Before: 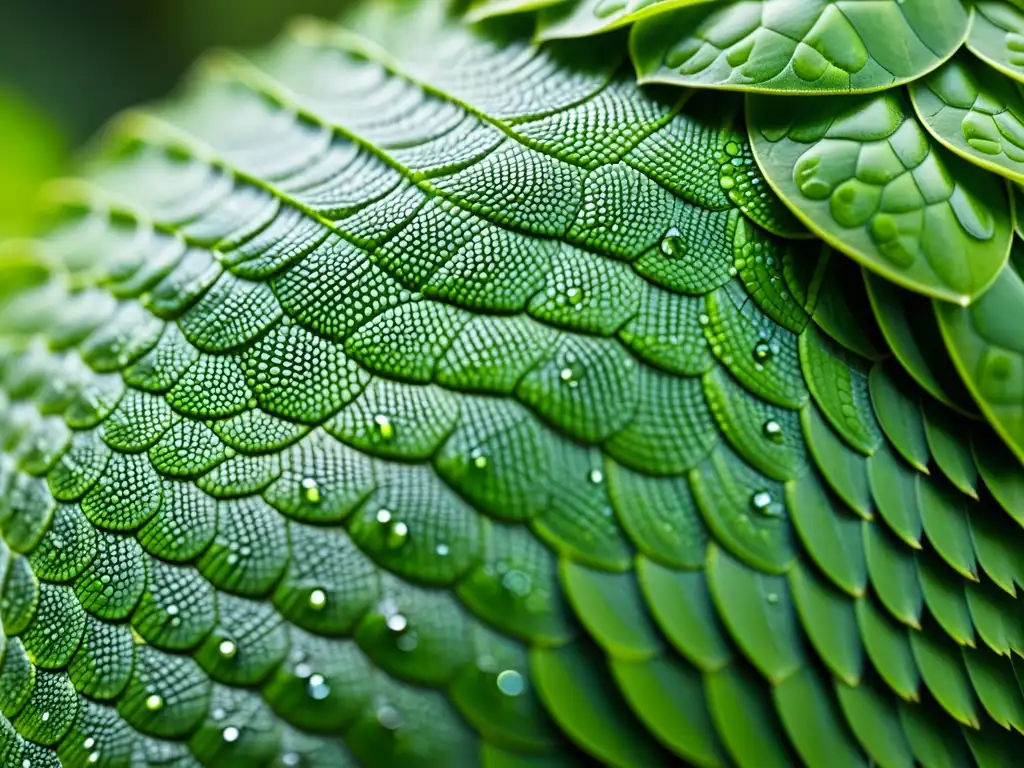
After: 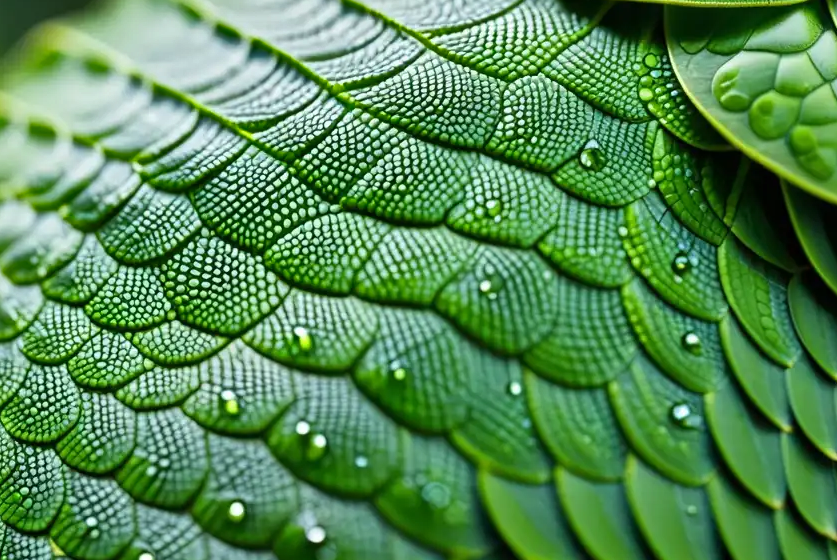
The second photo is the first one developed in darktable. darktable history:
crop: left 7.932%, top 11.555%, right 10.26%, bottom 15.45%
shadows and highlights: radius 108.75, shadows 40.52, highlights -72.35, low approximation 0.01, soften with gaussian
